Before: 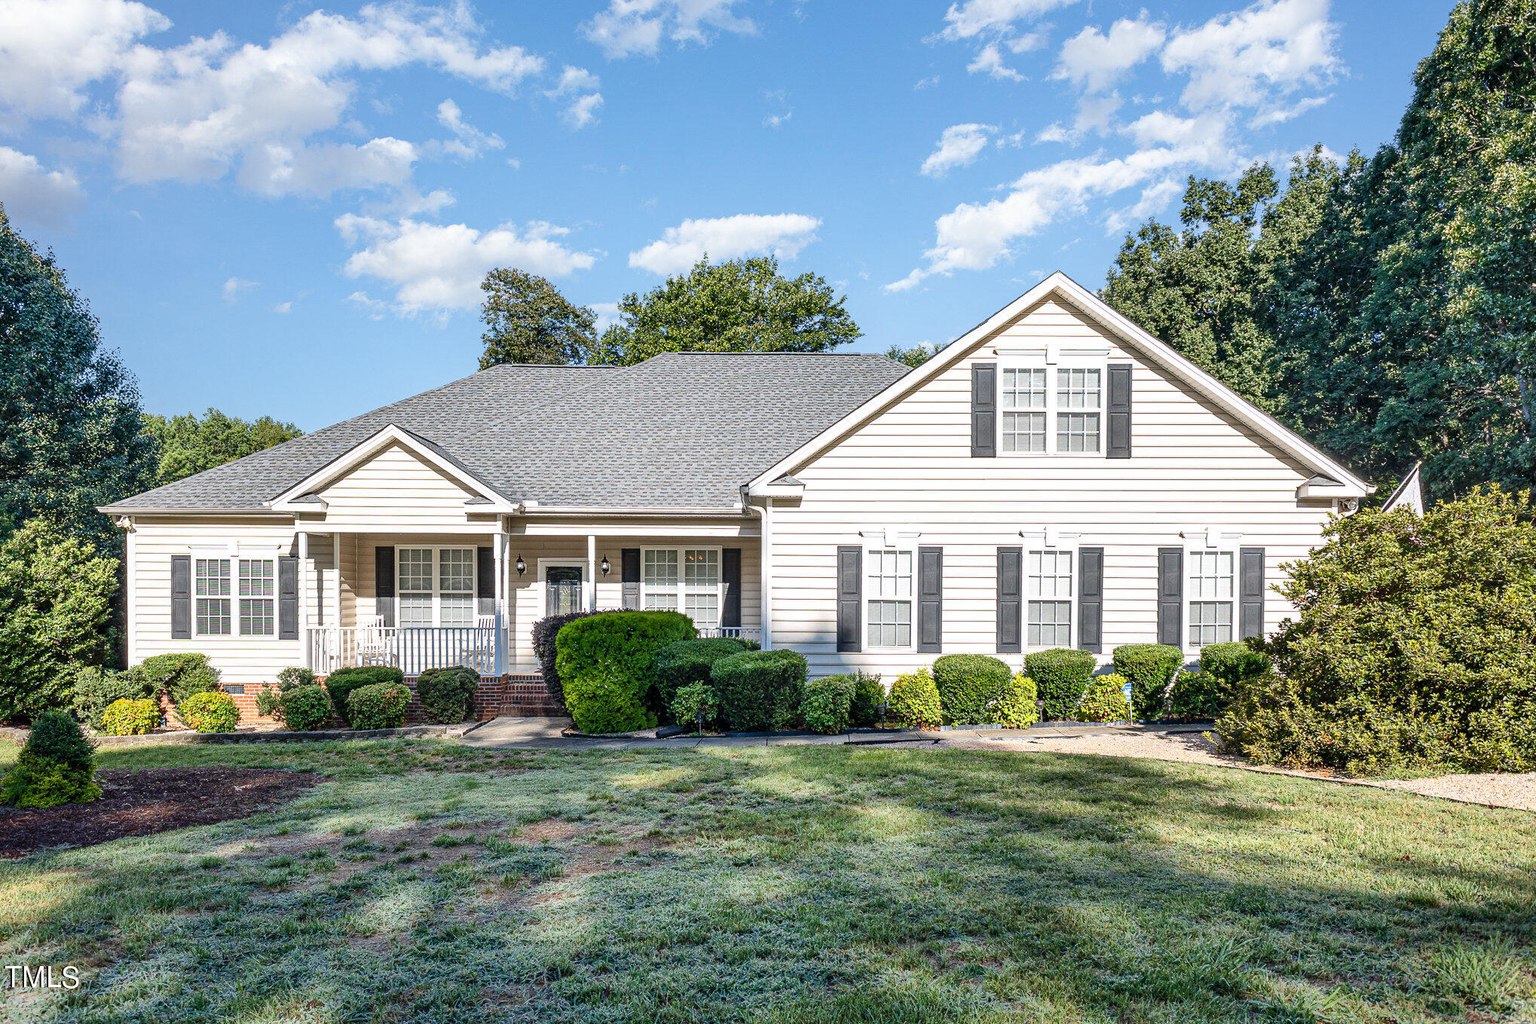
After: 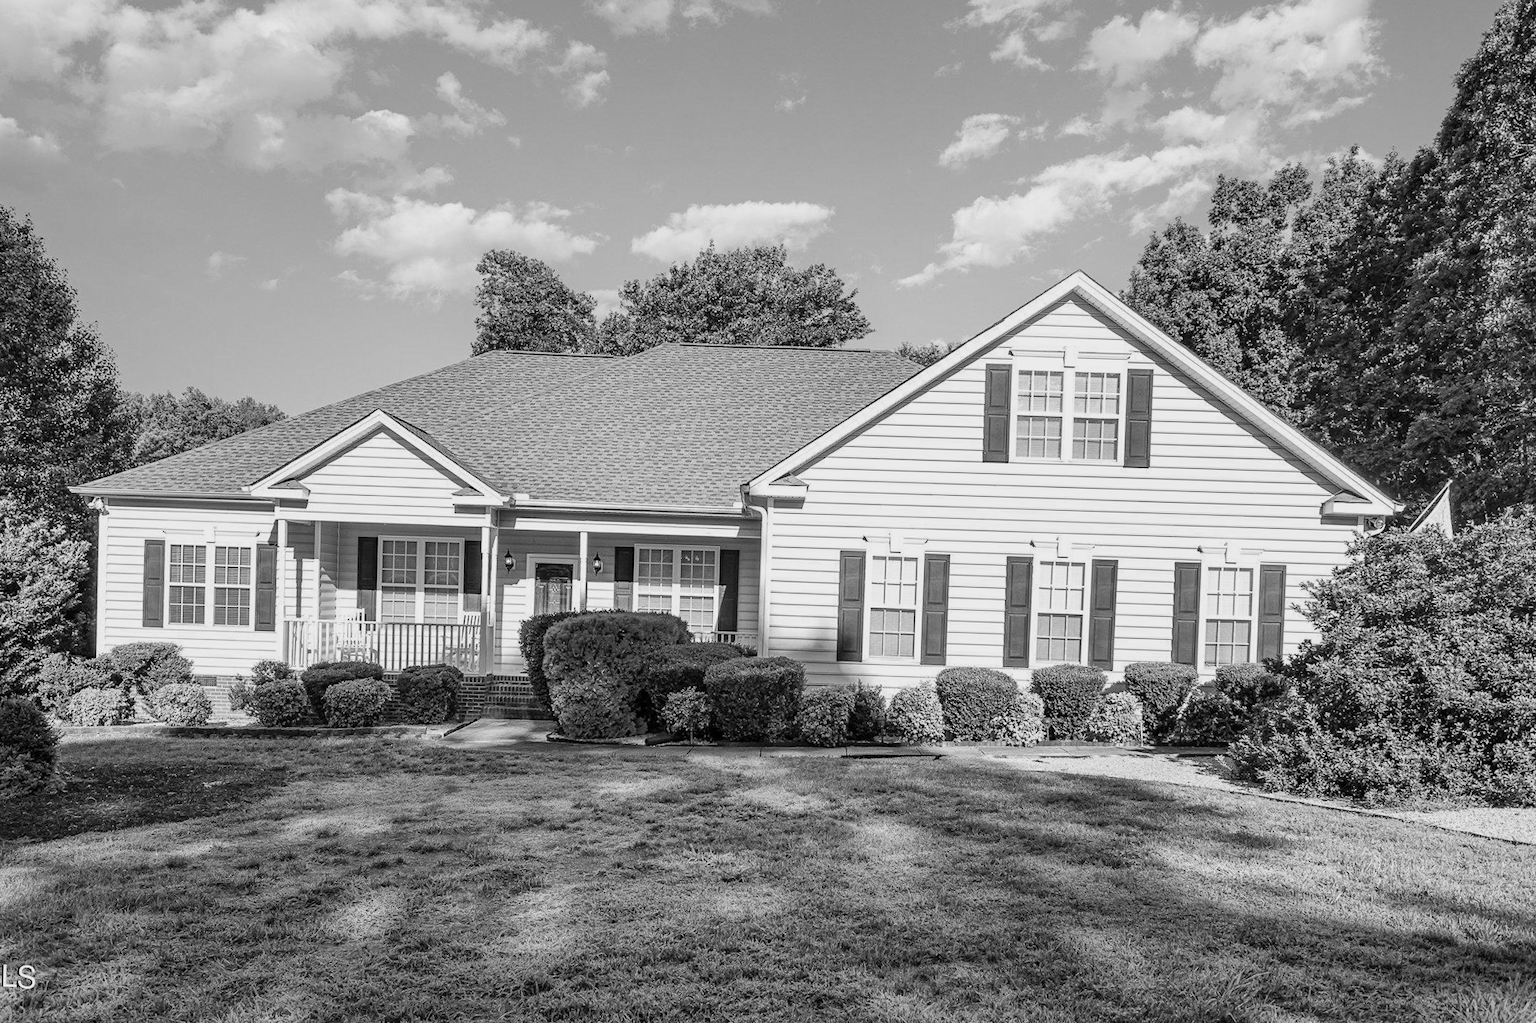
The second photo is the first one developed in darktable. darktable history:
color zones: curves: ch1 [(0, -0.014) (0.143, -0.013) (0.286, -0.013) (0.429, -0.016) (0.571, -0.019) (0.714, -0.015) (0.857, 0.002) (1, -0.014)]
crop and rotate: angle -1.69°
rgb levels: mode RGB, independent channels, levels [[0, 0.5, 1], [0, 0.521, 1], [0, 0.536, 1]]
color balance rgb: contrast -10%
